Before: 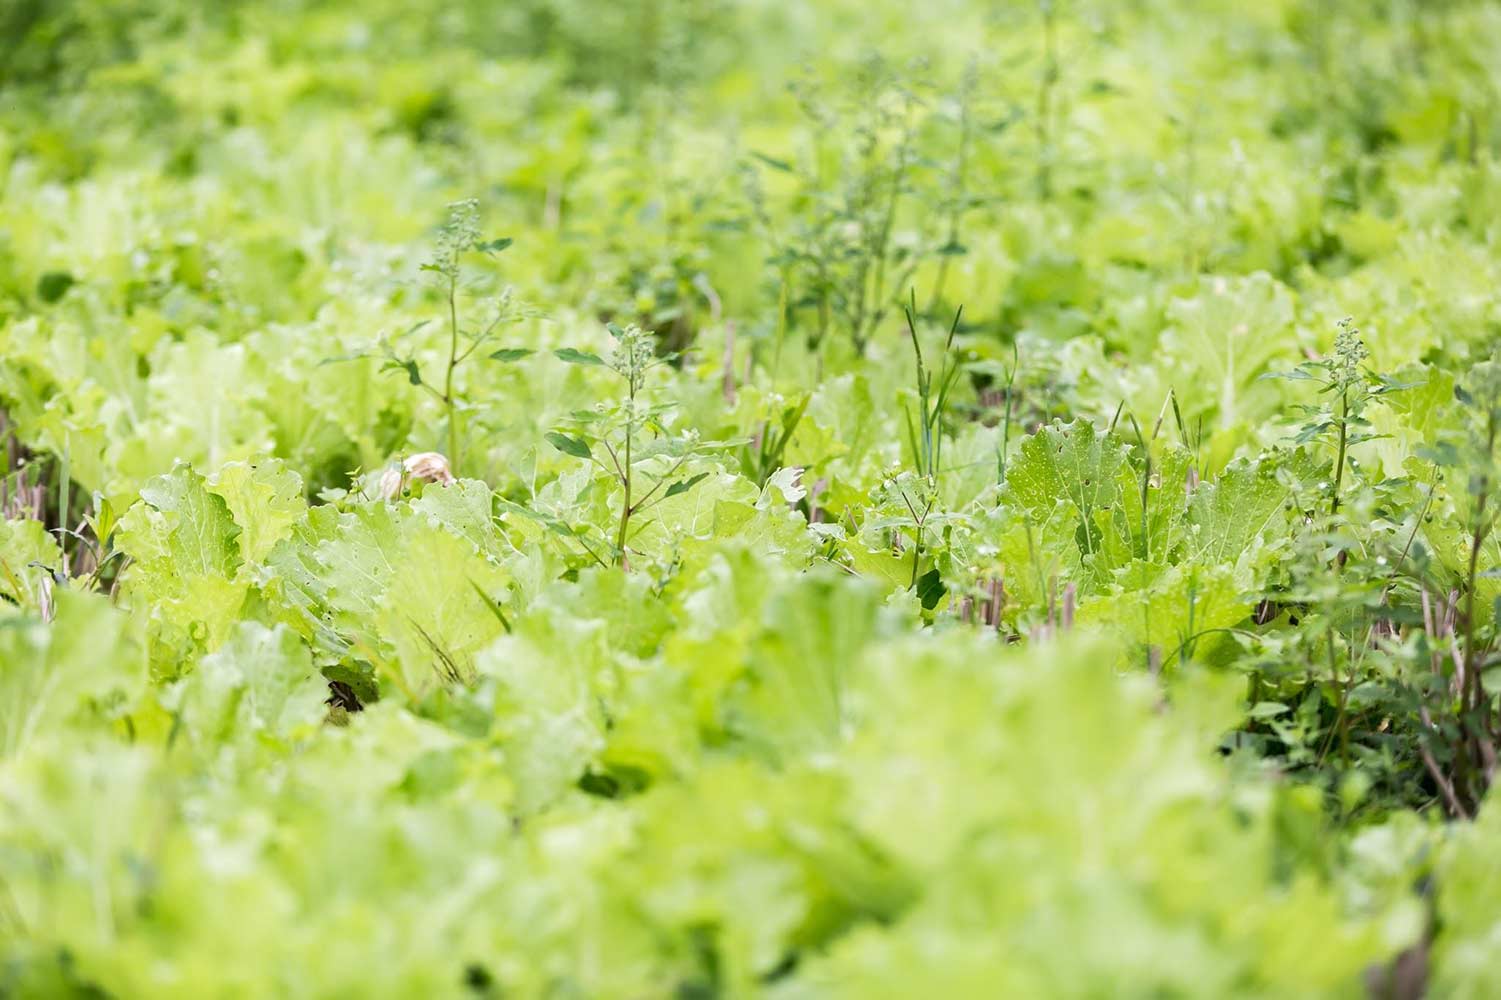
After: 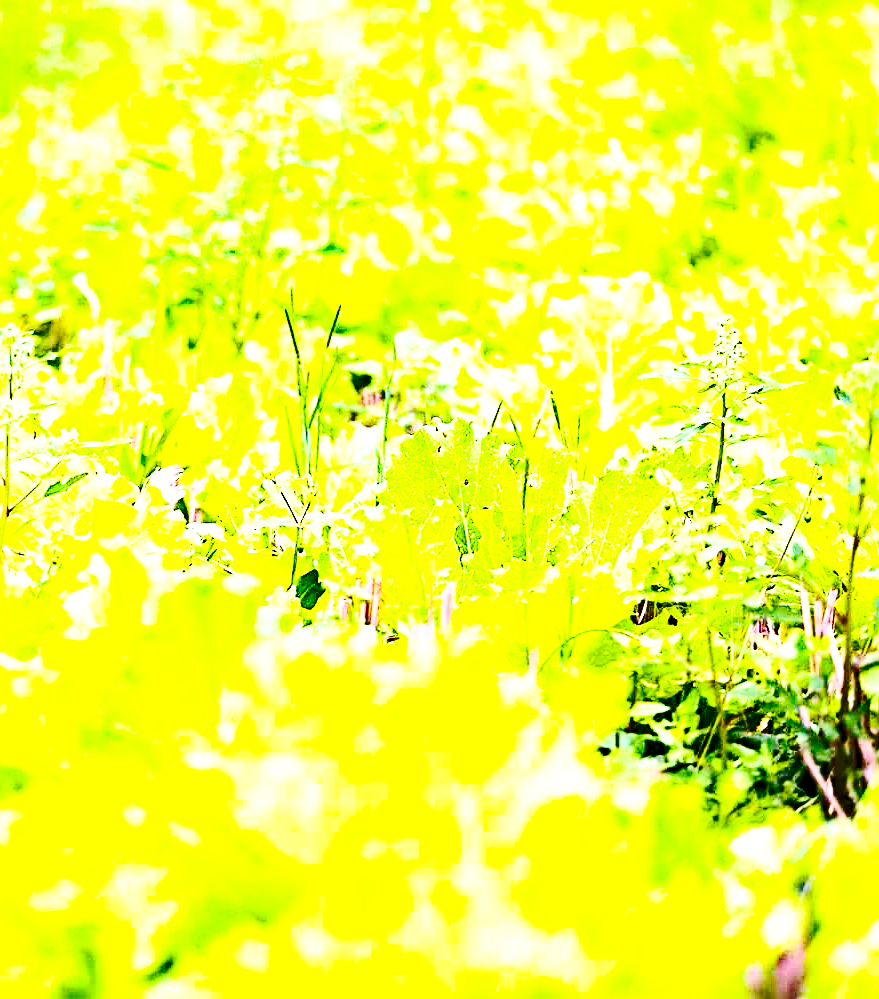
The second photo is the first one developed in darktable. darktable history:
contrast brightness saturation: contrast 0.4, brightness 0.1, saturation 0.21
exposure: exposure 0.375 EV, compensate highlight preservation false
white balance: red 1.066, blue 1.119
base curve: curves: ch0 [(0, 0) (0.036, 0.037) (0.121, 0.228) (0.46, 0.76) (0.859, 0.983) (1, 1)], preserve colors none
crop: left 41.402%
haze removal: strength 0.4, distance 0.22, compatibility mode true, adaptive false
color balance rgb: perceptual saturation grading › global saturation 36%, perceptual brilliance grading › global brilliance 10%, global vibrance 20%
sharpen: radius 2.584, amount 0.688
